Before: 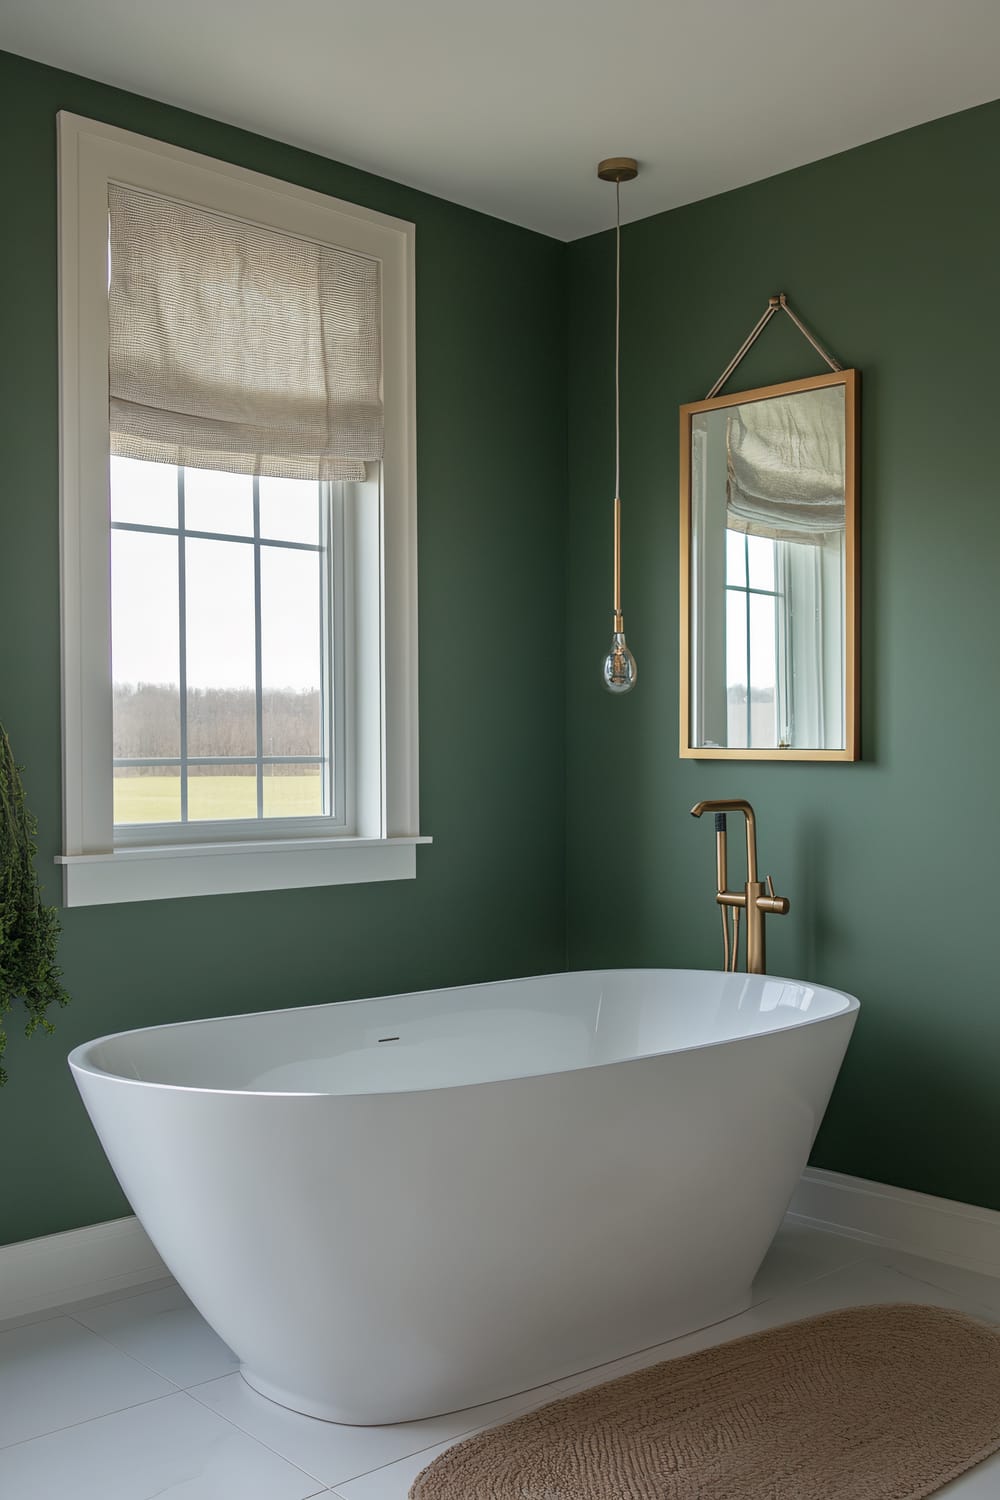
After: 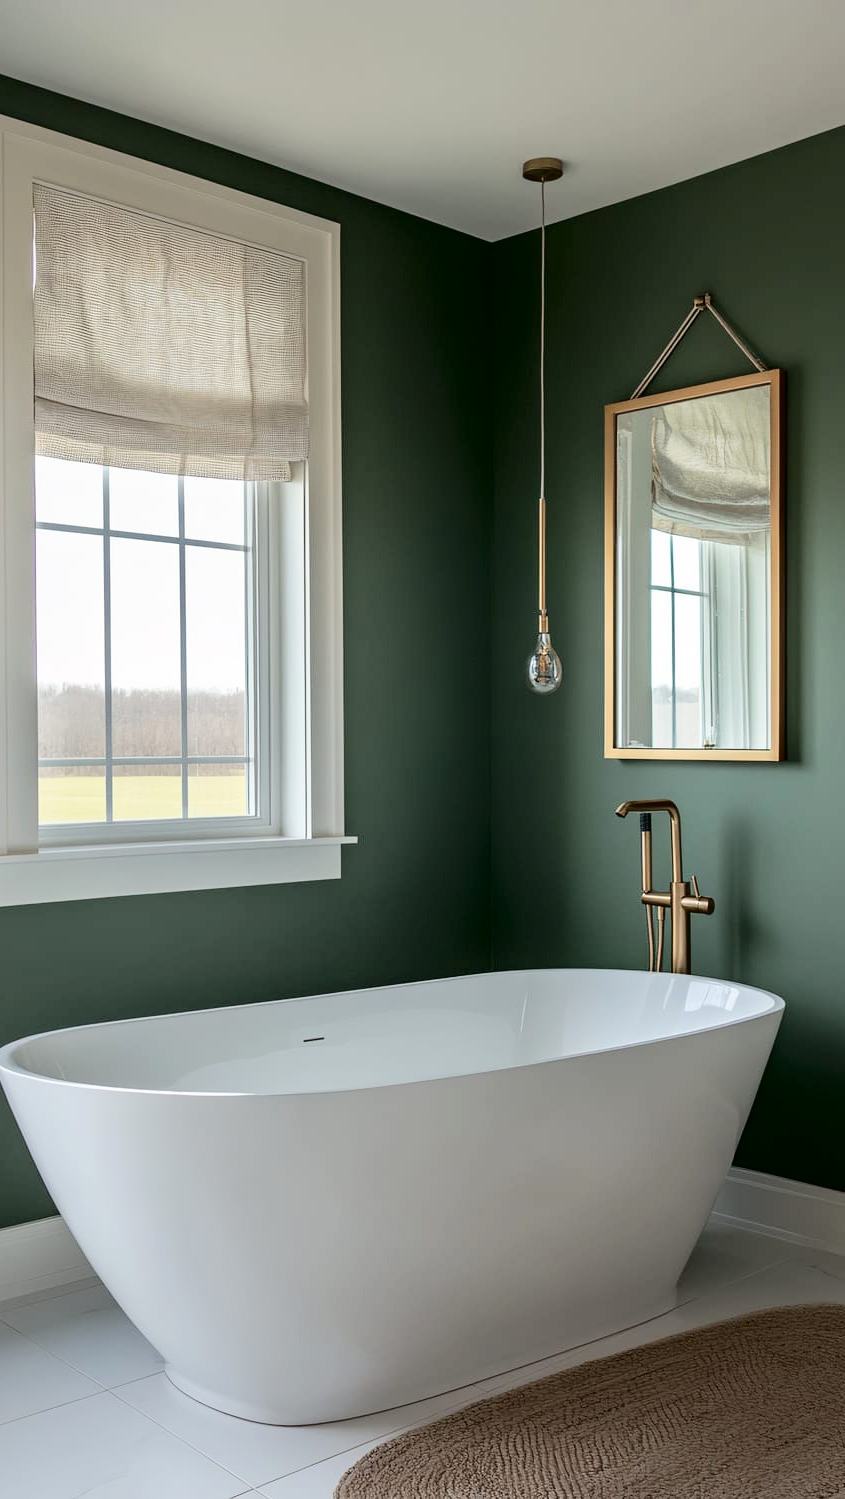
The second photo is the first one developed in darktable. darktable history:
tone curve: curves: ch0 [(0, 0) (0.003, 0) (0.011, 0.002) (0.025, 0.004) (0.044, 0.007) (0.069, 0.015) (0.1, 0.025) (0.136, 0.04) (0.177, 0.09) (0.224, 0.152) (0.277, 0.239) (0.335, 0.335) (0.399, 0.43) (0.468, 0.524) (0.543, 0.621) (0.623, 0.712) (0.709, 0.789) (0.801, 0.871) (0.898, 0.951) (1, 1)], color space Lab, independent channels, preserve colors none
crop: left 7.59%, right 7.815%
